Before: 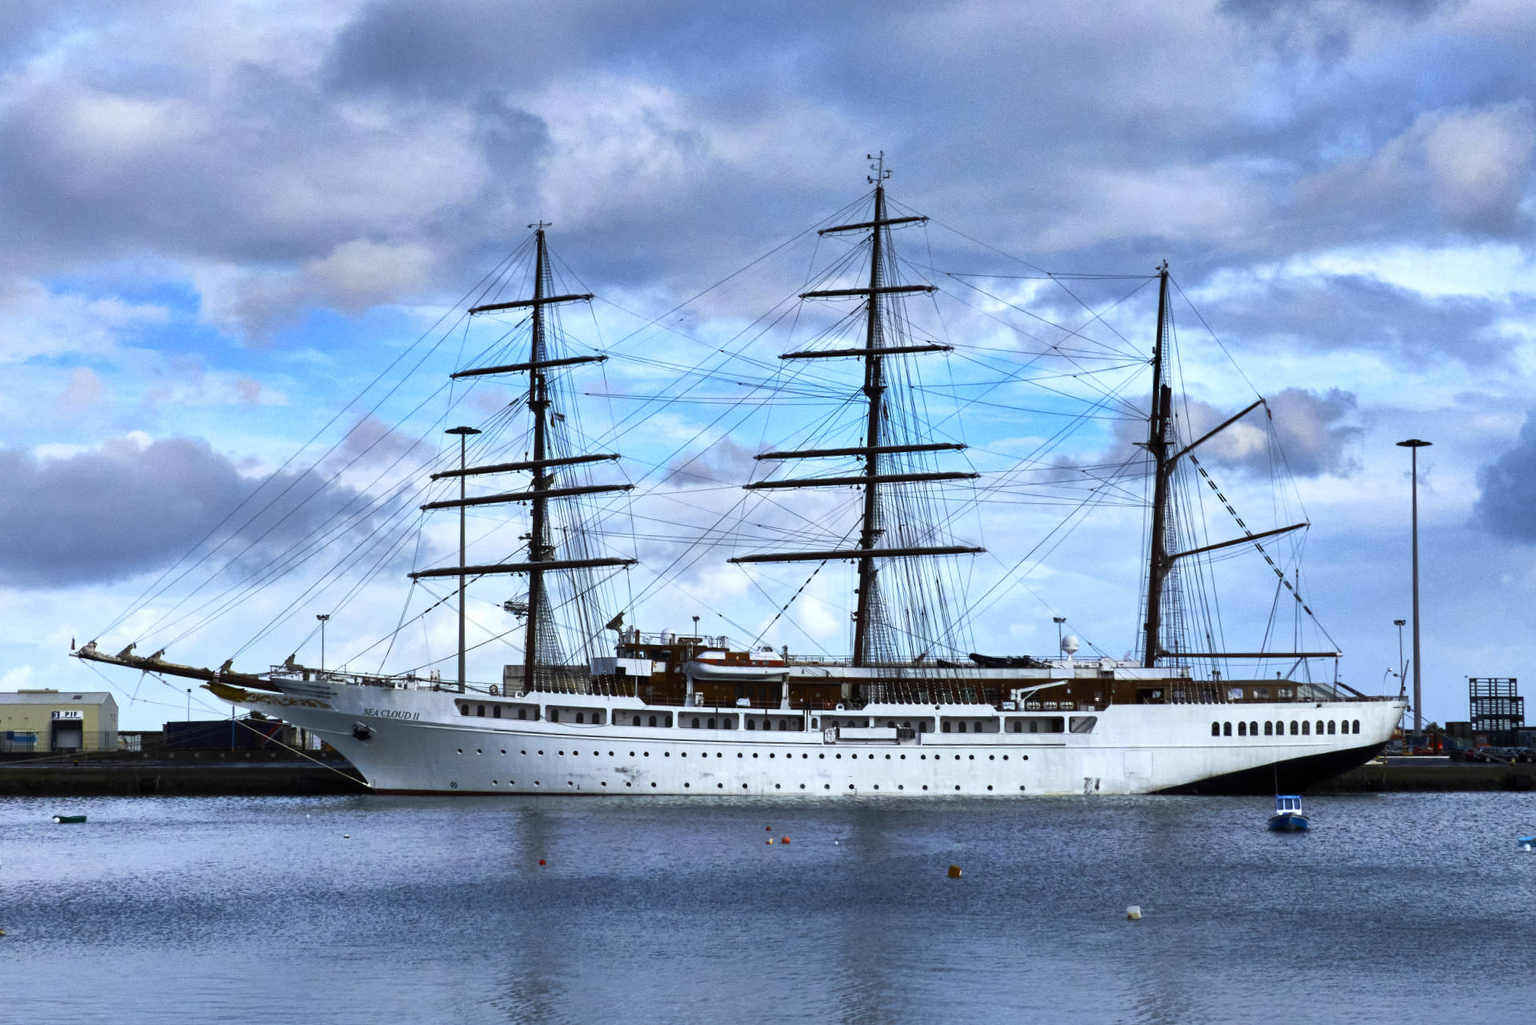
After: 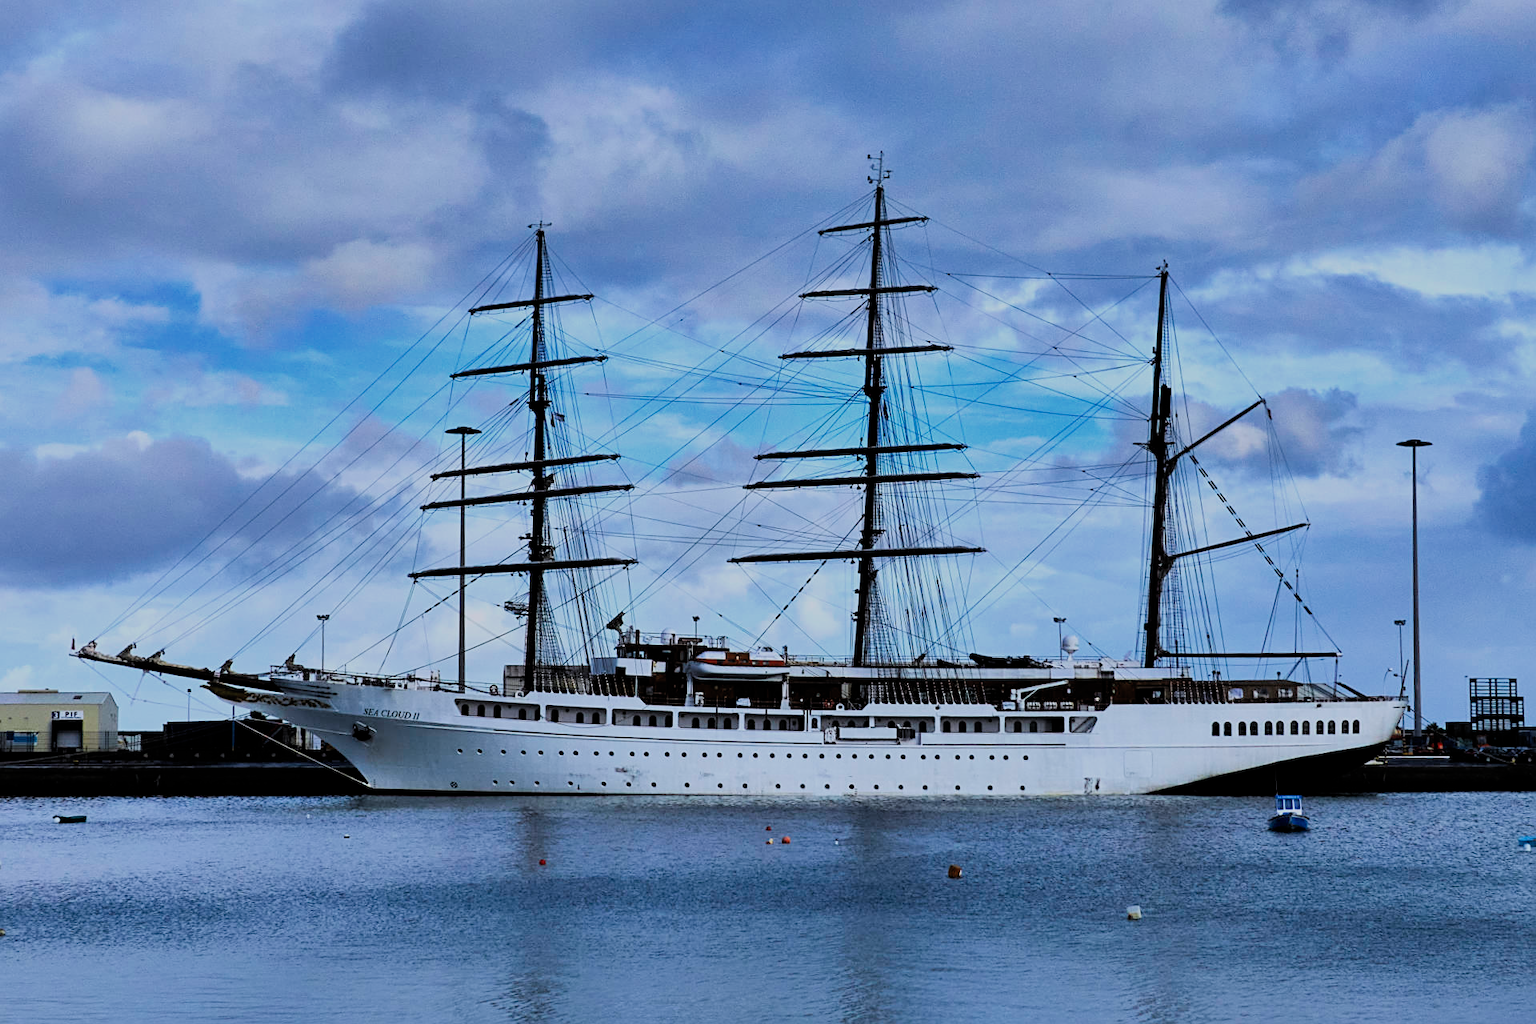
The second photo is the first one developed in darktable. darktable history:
color calibration: illuminant as shot in camera, x 0.358, y 0.373, temperature 4628.91 K
filmic rgb: black relative exposure -6.22 EV, white relative exposure 6.97 EV, hardness 2.26, add noise in highlights 0.002, color science v3 (2019), use custom middle-gray values true, iterations of high-quality reconstruction 0, contrast in highlights soft
sharpen: amount 0.491
